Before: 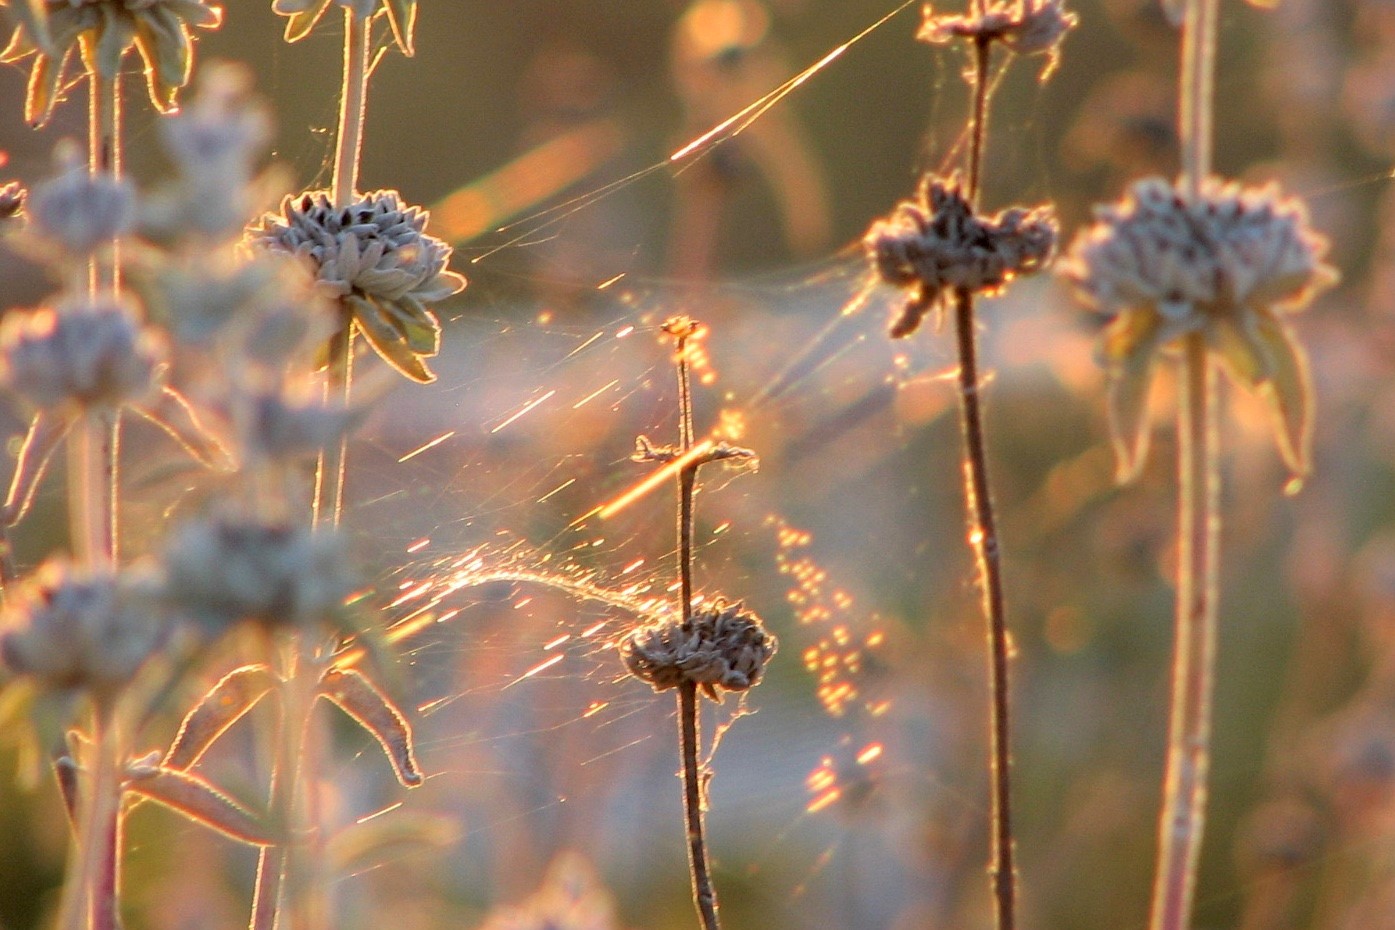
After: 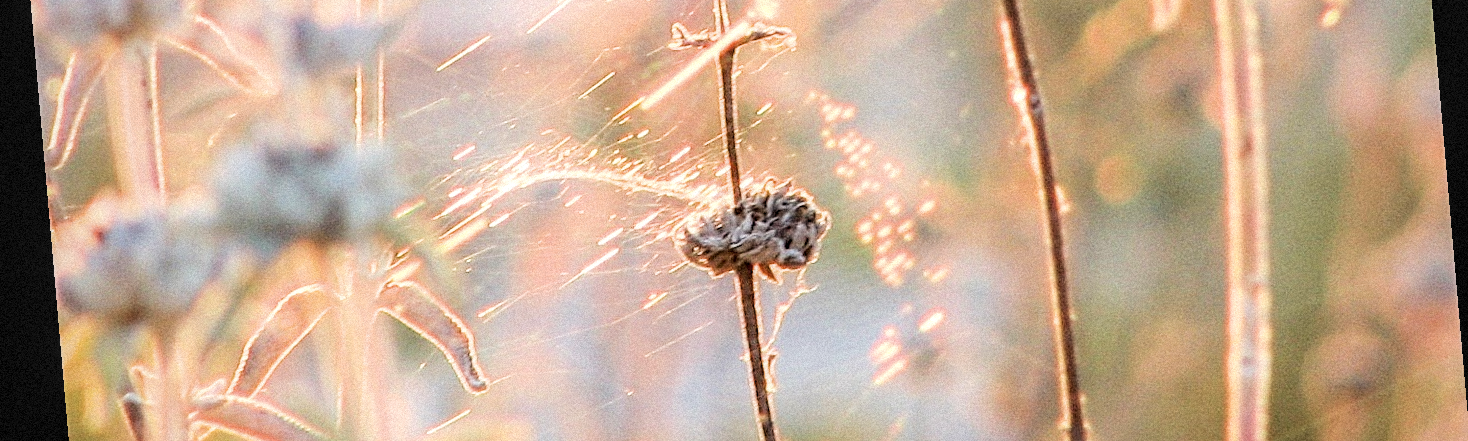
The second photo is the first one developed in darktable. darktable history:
exposure: black level correction 0, exposure 1.379 EV, compensate exposure bias true, compensate highlight preservation false
local contrast: on, module defaults
contrast brightness saturation: saturation -0.17
filmic rgb: black relative exposure -7.65 EV, white relative exposure 4.56 EV, hardness 3.61, contrast 1.25
sharpen: on, module defaults
rotate and perspective: rotation -4.98°, automatic cropping off
grain: mid-tones bias 0%
crop: top 45.551%, bottom 12.262%
